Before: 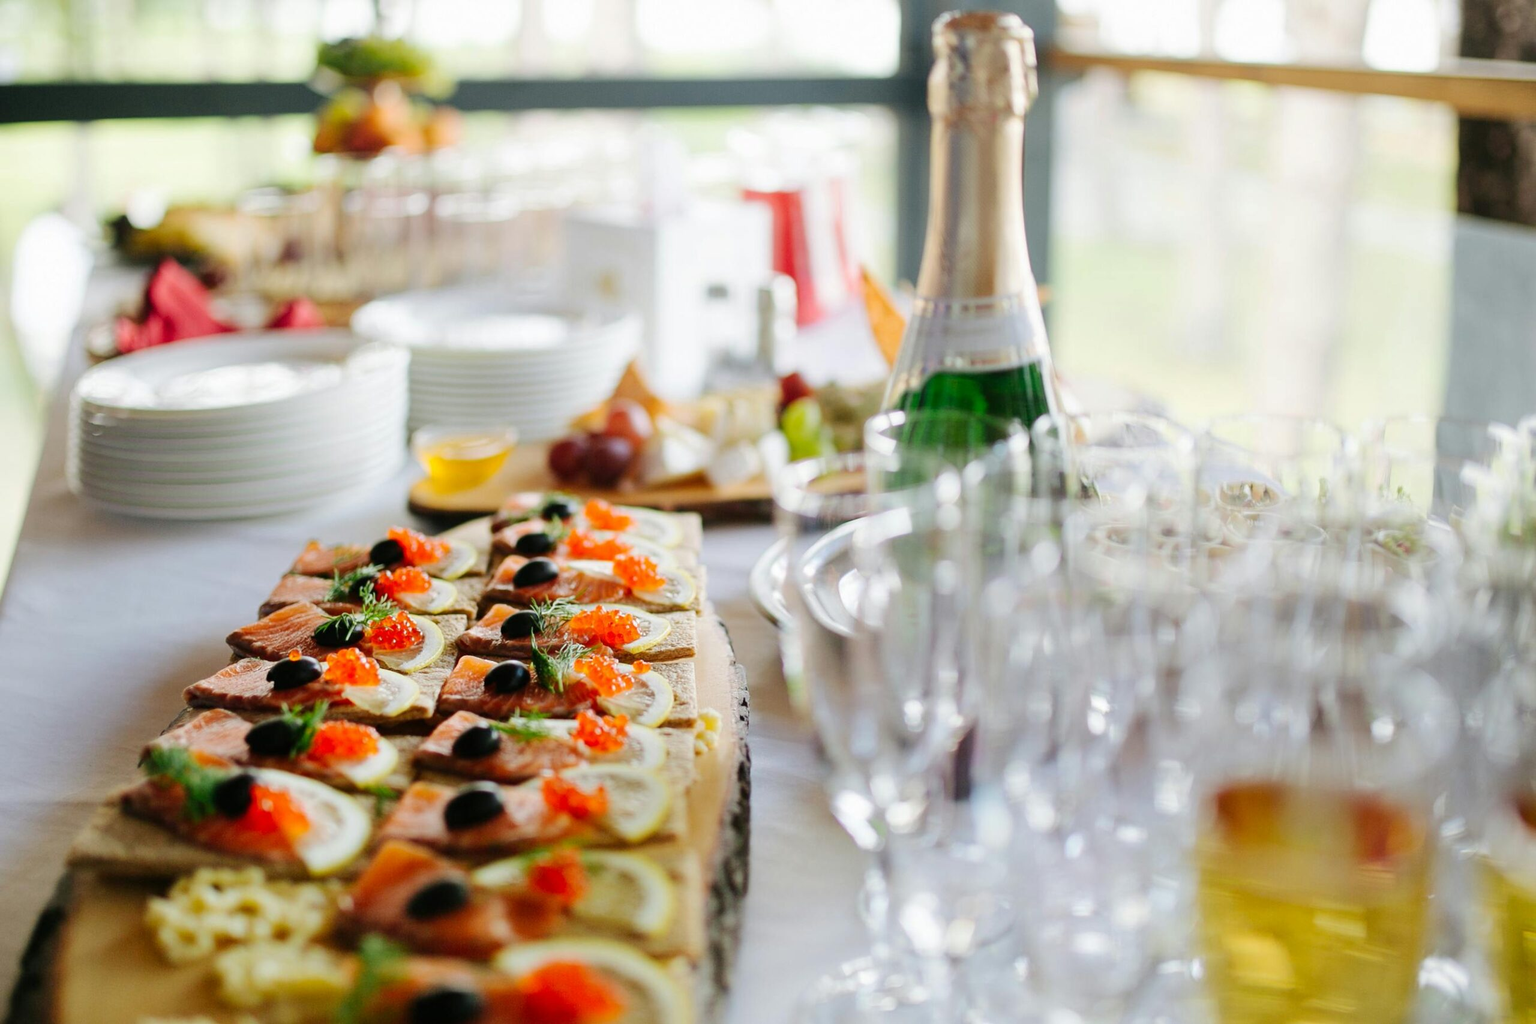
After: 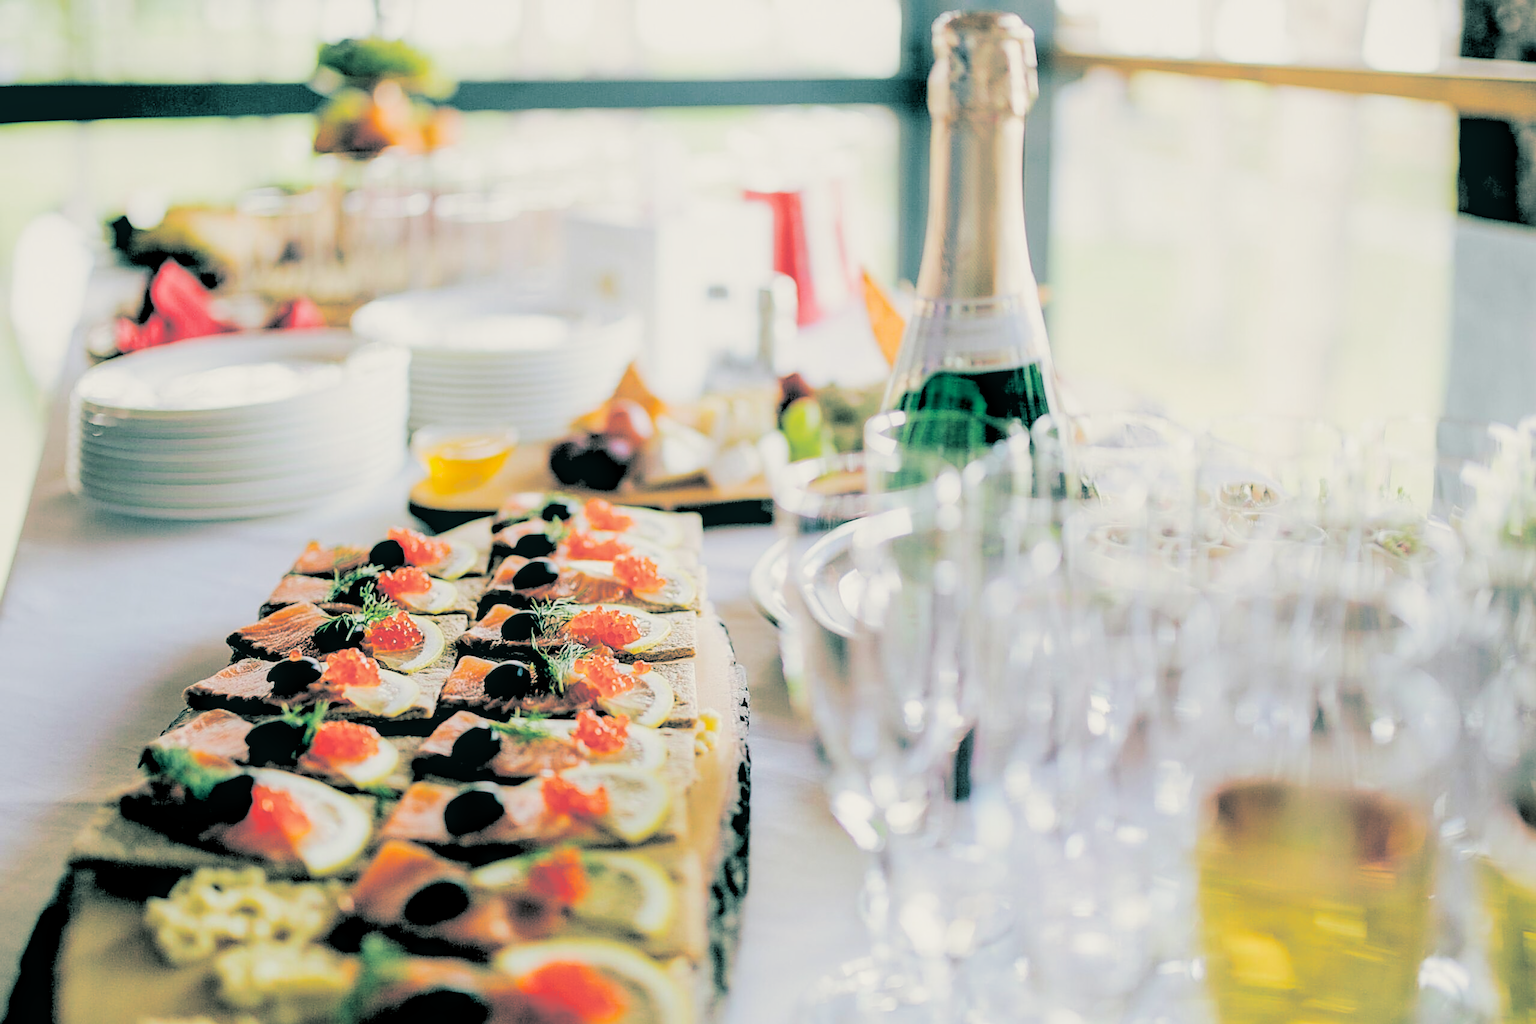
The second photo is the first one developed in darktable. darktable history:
sharpen: on, module defaults
white balance: emerald 1
rgb levels: levels [[0.027, 0.429, 0.996], [0, 0.5, 1], [0, 0.5, 1]]
local contrast: on, module defaults
filmic rgb: black relative exposure -5 EV, hardness 2.88, contrast 1.4, highlights saturation mix -30%
split-toning: shadows › hue 186.43°, highlights › hue 49.29°, compress 30.29%
